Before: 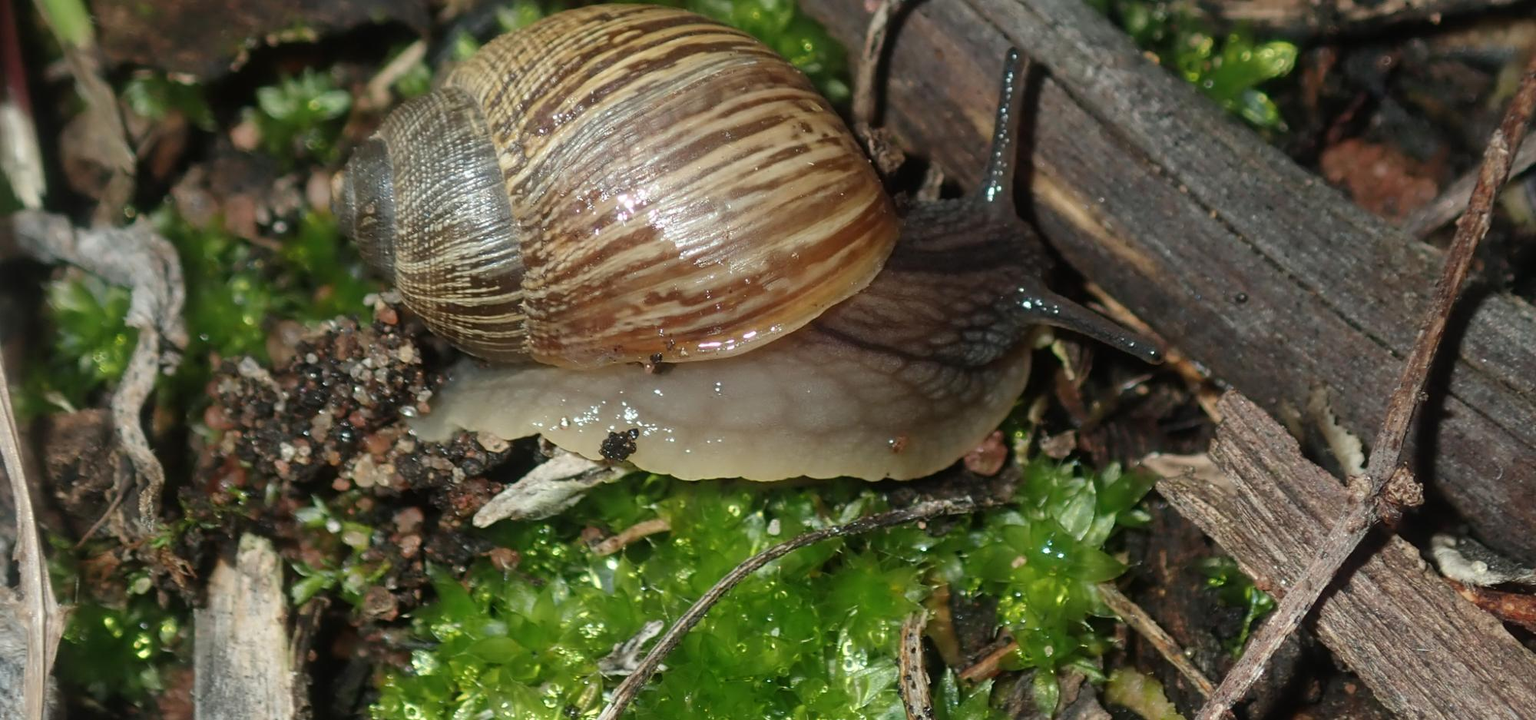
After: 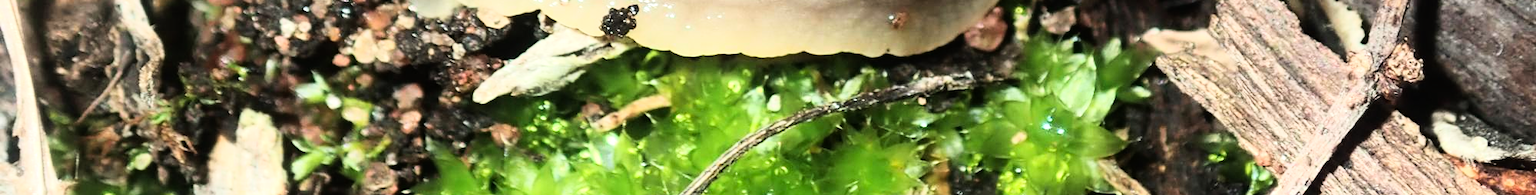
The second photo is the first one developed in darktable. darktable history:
base curve: curves: ch0 [(0, 0) (0, 0.001) (0.001, 0.001) (0.004, 0.002) (0.007, 0.004) (0.015, 0.013) (0.033, 0.045) (0.052, 0.096) (0.075, 0.17) (0.099, 0.241) (0.163, 0.42) (0.219, 0.55) (0.259, 0.616) (0.327, 0.722) (0.365, 0.765) (0.522, 0.873) (0.547, 0.881) (0.689, 0.919) (0.826, 0.952) (1, 1)]
tone equalizer: -8 EV 0.01 EV, -7 EV -0.038 EV, -6 EV 0.019 EV, -5 EV 0.039 EV, -4 EV 0.272 EV, -3 EV 0.642 EV, -2 EV 0.579 EV, -1 EV 0.192 EV, +0 EV 0.04 EV, smoothing diameter 2.19%, edges refinement/feathering 16.06, mask exposure compensation -1.57 EV, filter diffusion 5
crop and rotate: top 59.01%, bottom 13.674%
levels: black 8.53%
